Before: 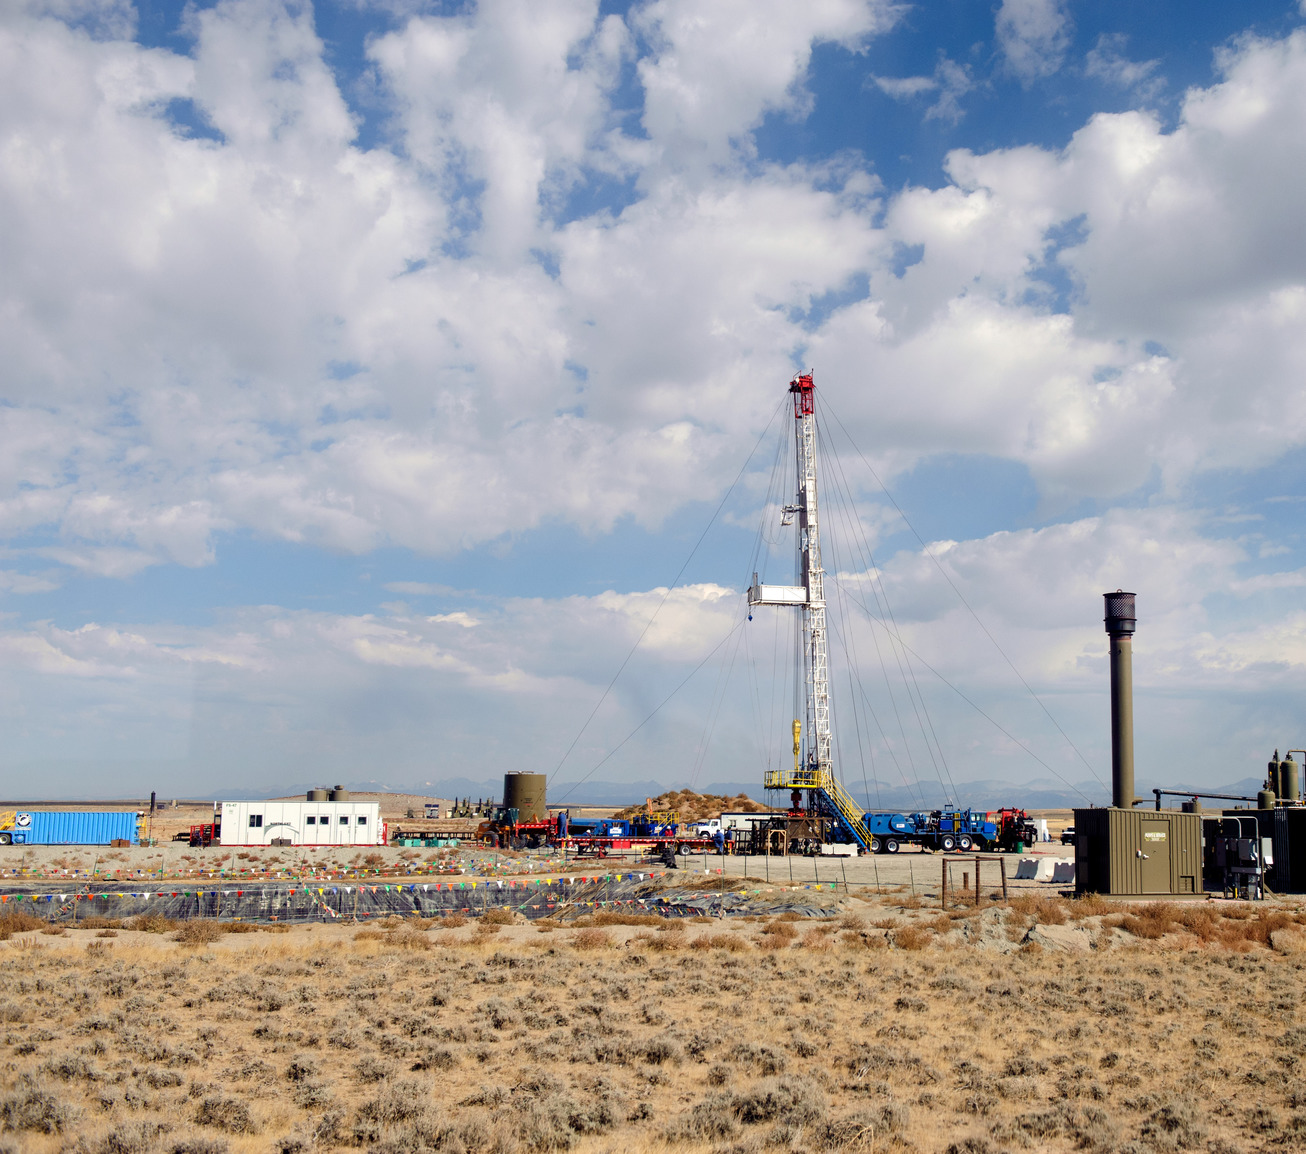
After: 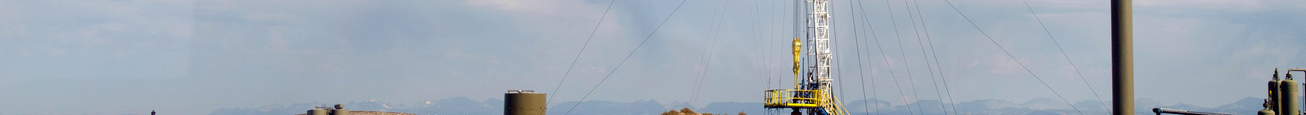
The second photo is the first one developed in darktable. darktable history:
color balance rgb: shadows fall-off 101%, linear chroma grading › mid-tones 7.63%, perceptual saturation grading › mid-tones 11.68%, mask middle-gray fulcrum 22.45%, global vibrance 10.11%, saturation formula JzAzBz (2021)
crop and rotate: top 59.084%, bottom 30.916%
